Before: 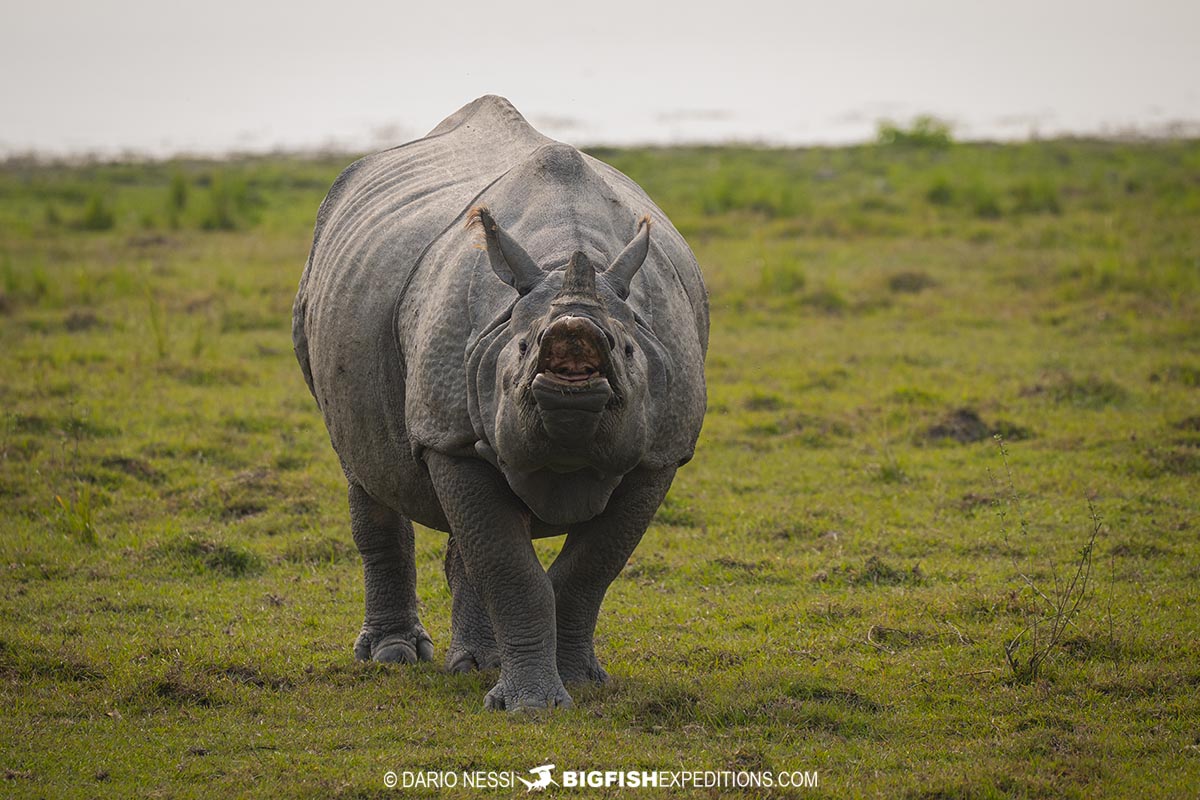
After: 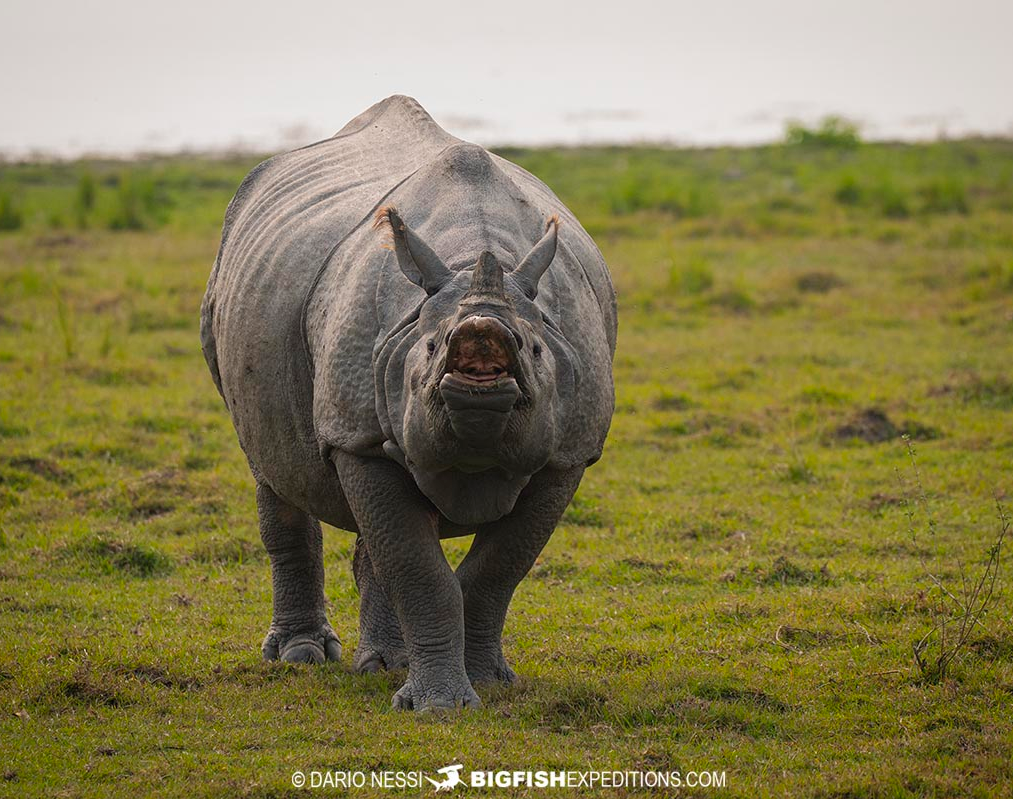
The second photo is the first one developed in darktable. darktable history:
crop: left 7.726%, right 7.835%
